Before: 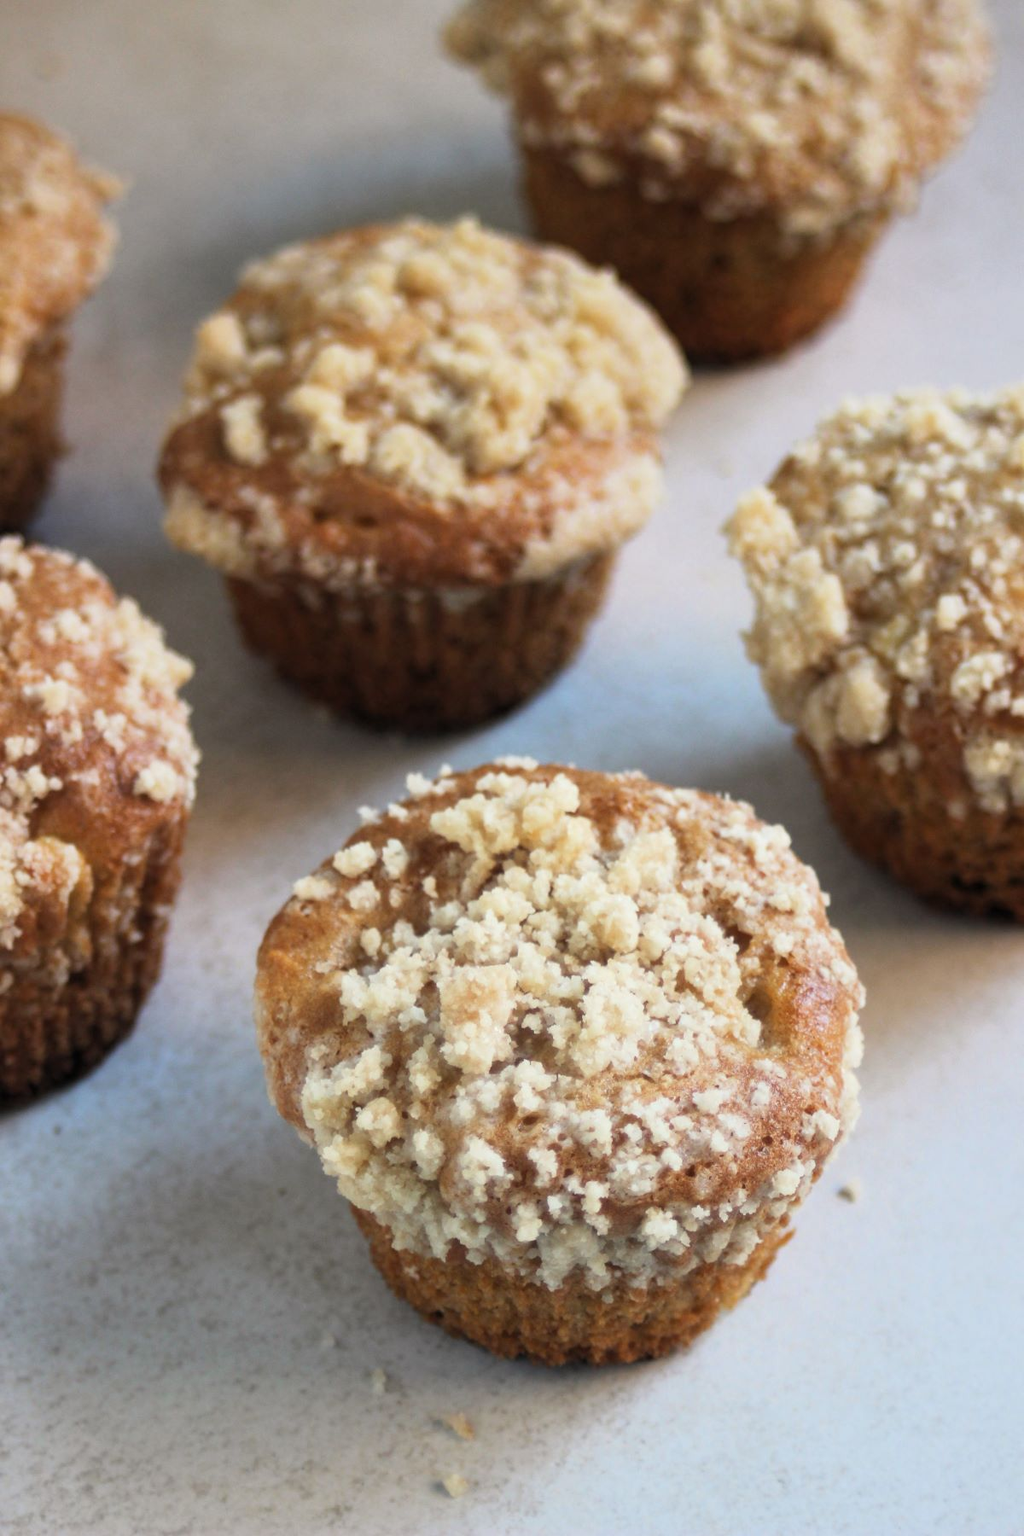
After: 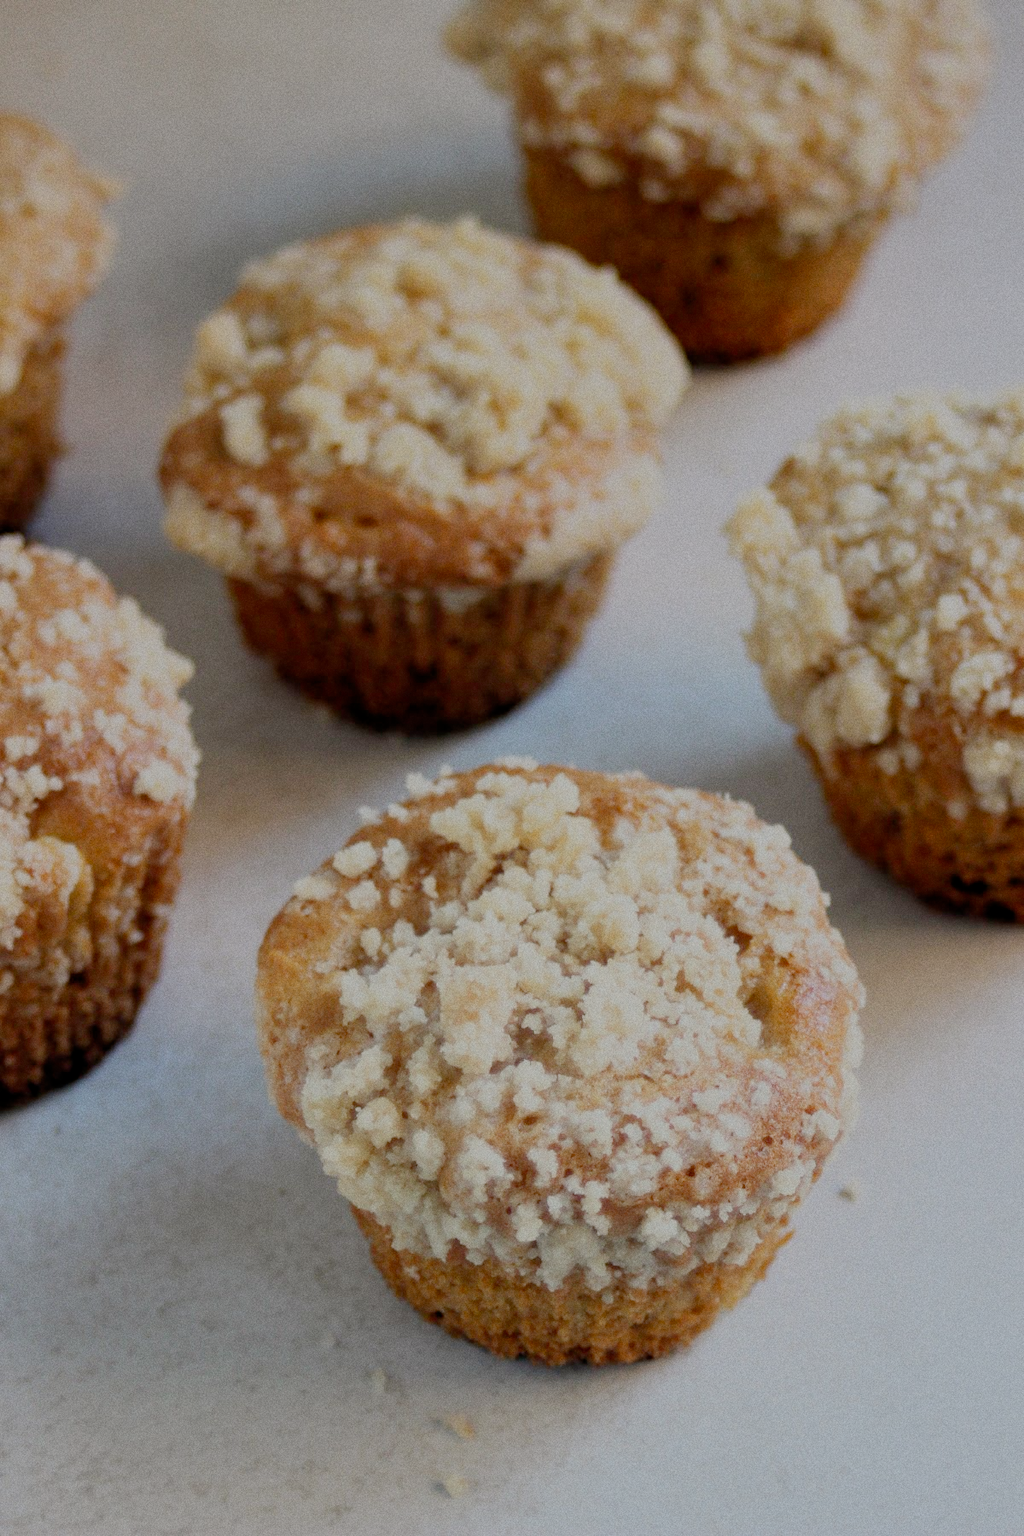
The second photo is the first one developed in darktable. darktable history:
grain: strength 26%
filmic rgb: black relative exposure -7 EV, white relative exposure 6 EV, threshold 3 EV, target black luminance 0%, hardness 2.73, latitude 61.22%, contrast 0.691, highlights saturation mix 10%, shadows ↔ highlights balance -0.073%, preserve chrominance no, color science v4 (2020), iterations of high-quality reconstruction 10, contrast in shadows soft, contrast in highlights soft, enable highlight reconstruction true
